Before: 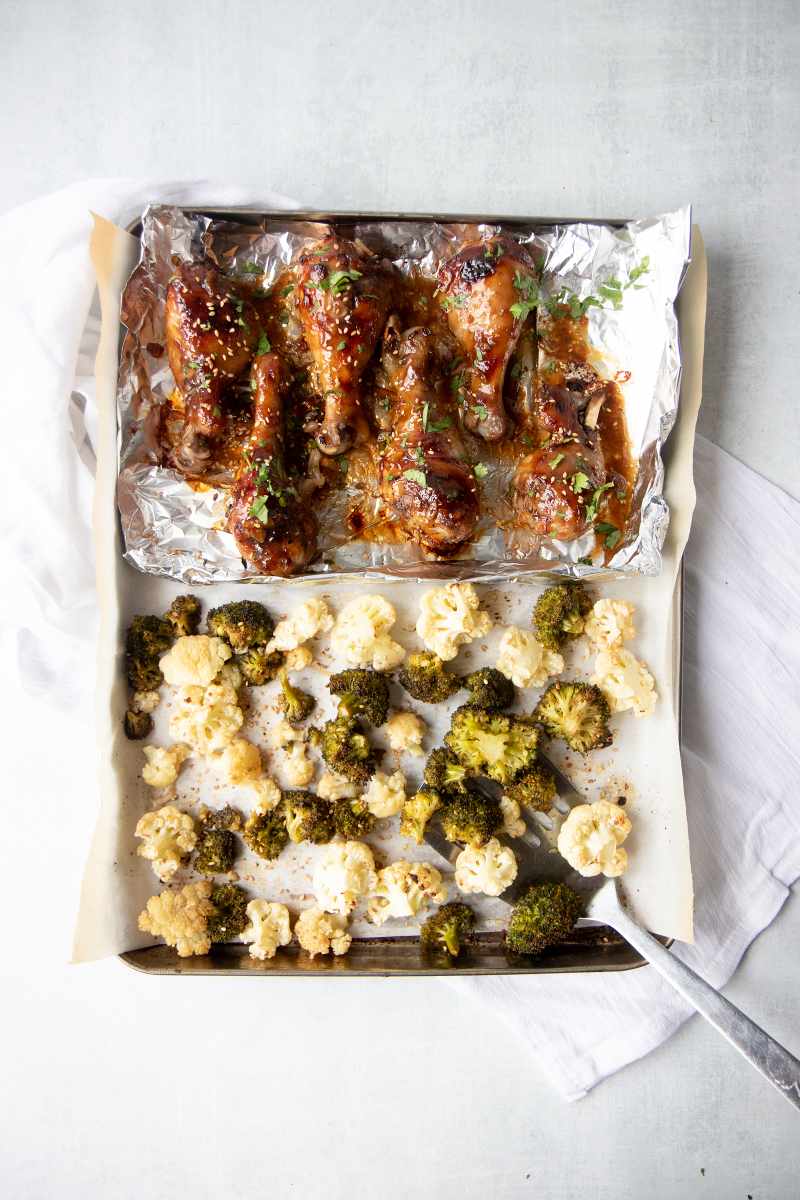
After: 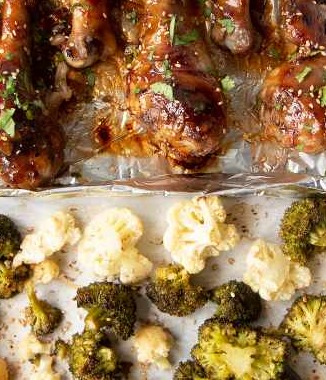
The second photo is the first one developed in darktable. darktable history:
crop: left 31.692%, top 32.276%, right 27.516%, bottom 36.009%
